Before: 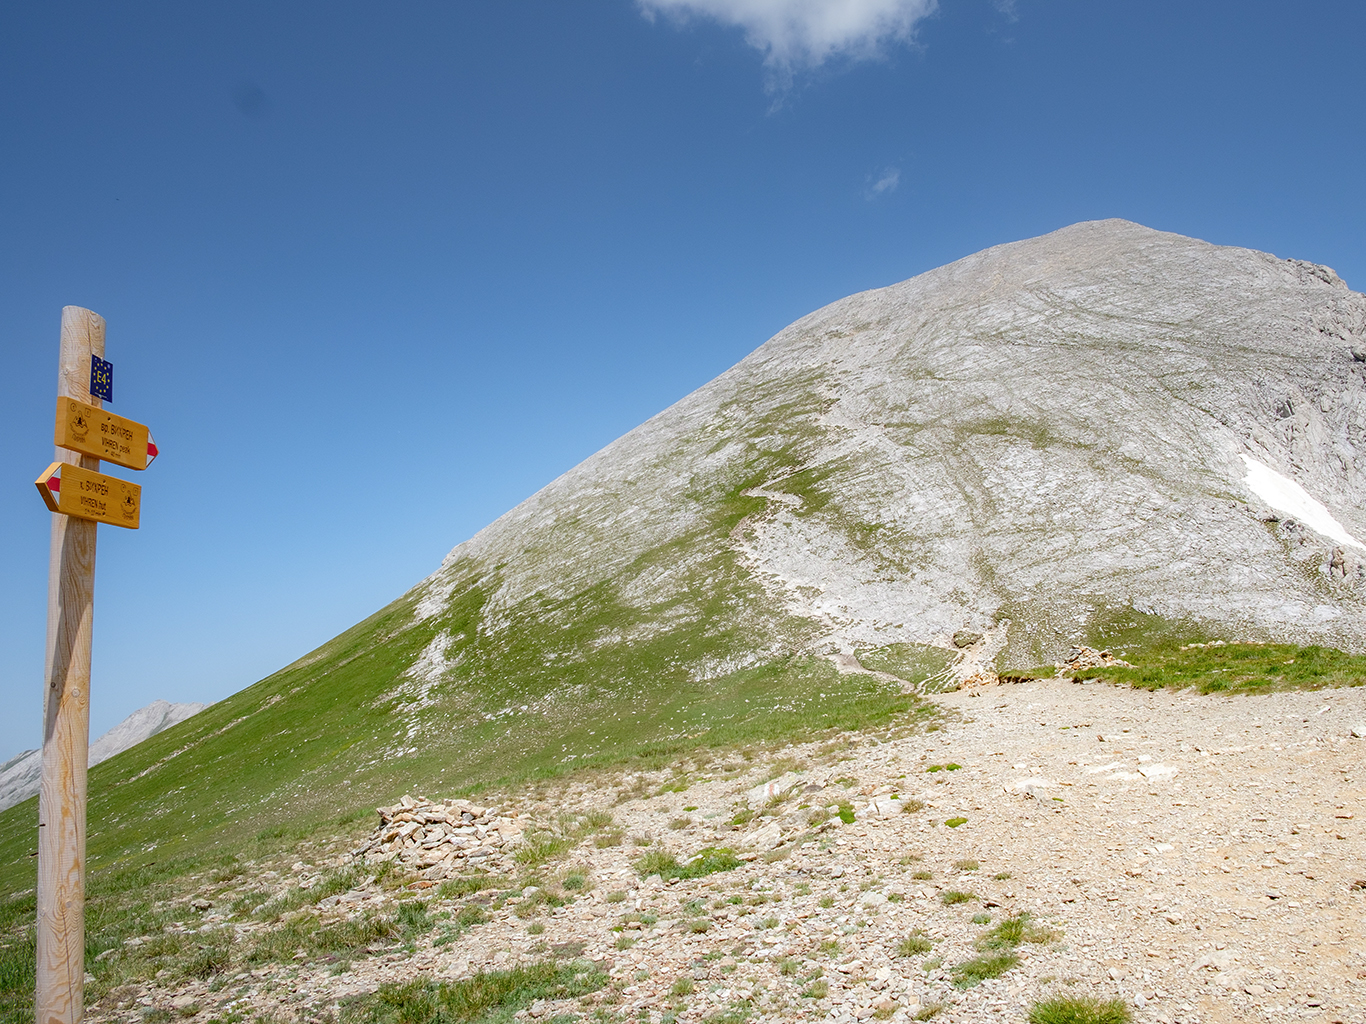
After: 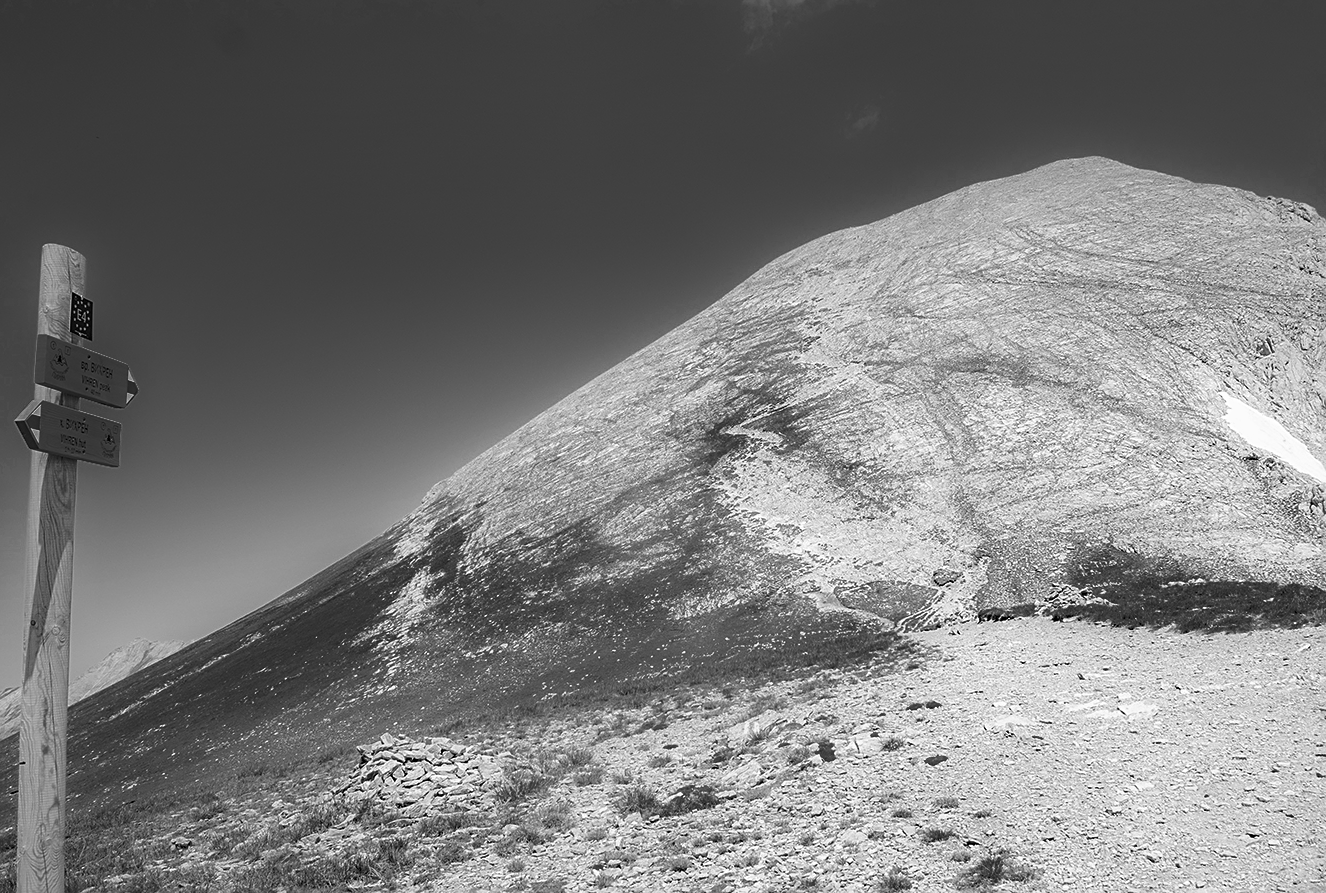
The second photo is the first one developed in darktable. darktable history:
crop: left 1.507%, top 6.147%, right 1.379%, bottom 6.637%
base curve: preserve colors none
white balance: red 1.004, blue 1.024
sharpen: on, module defaults
monochrome: a -11.7, b 1.62, size 0.5, highlights 0.38
color correction: saturation 1.34
contrast brightness saturation: saturation 0.5
